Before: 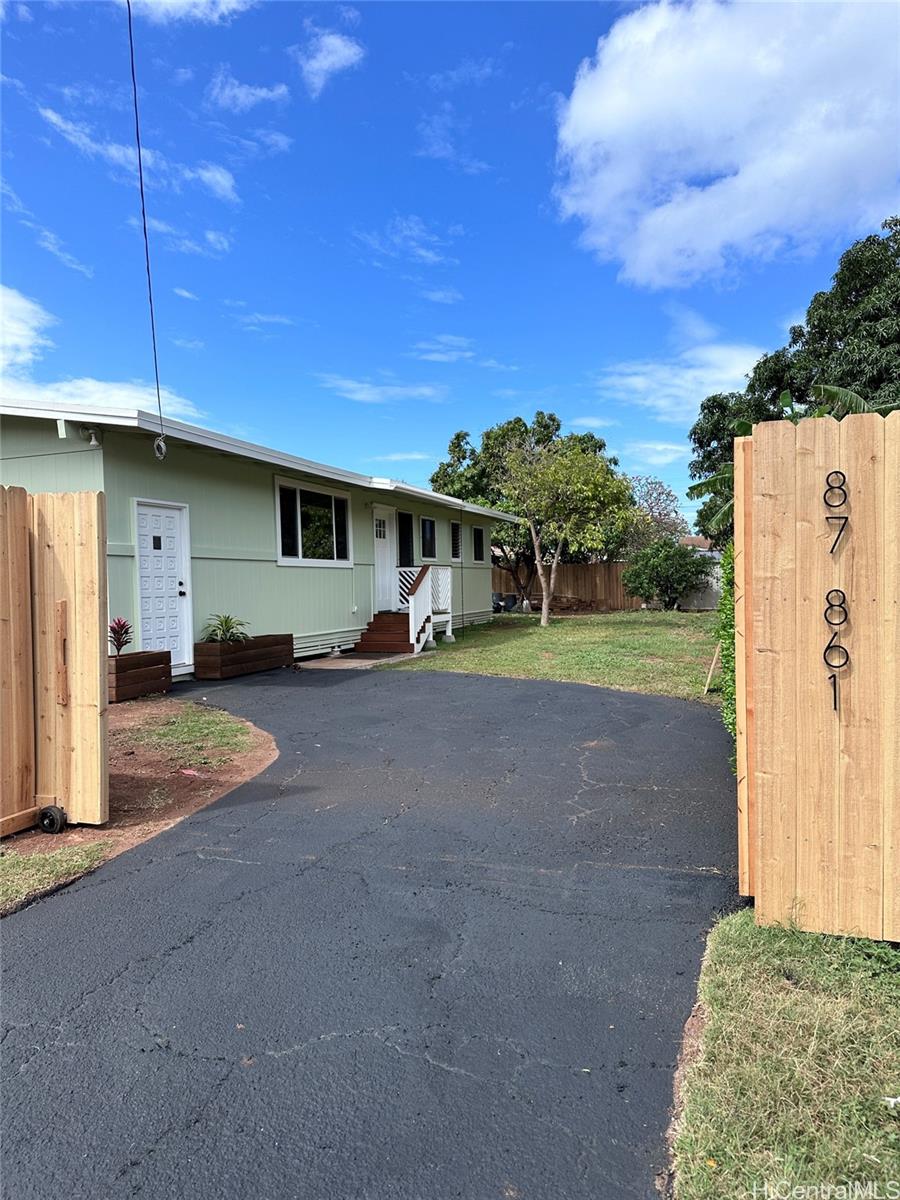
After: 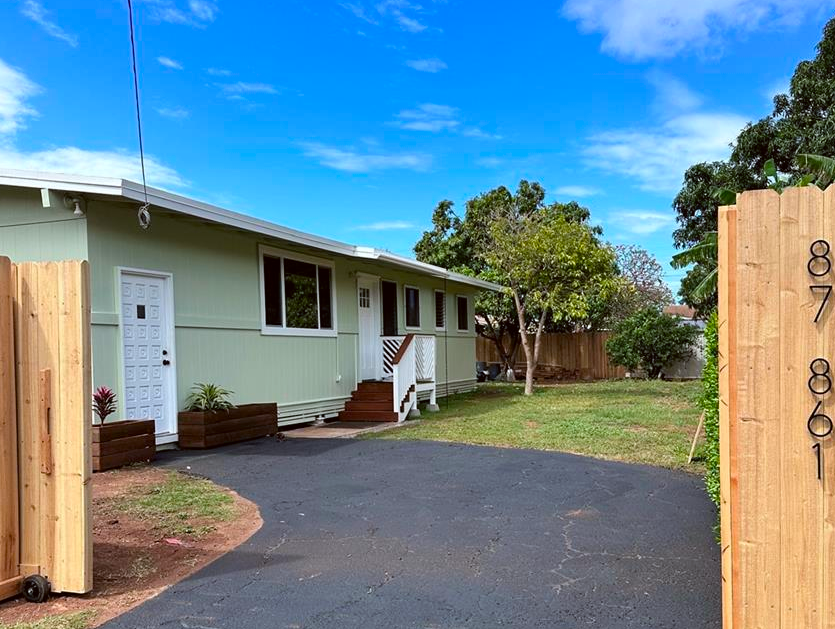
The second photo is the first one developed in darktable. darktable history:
crop: left 1.82%, top 19.307%, right 5.36%, bottom 28.268%
color correction: highlights a* -3.42, highlights b* -6.17, shadows a* 3.19, shadows b* 5.31
color balance rgb: highlights gain › chroma 1.341%, highlights gain › hue 56.77°, perceptual saturation grading › global saturation 19.57%, global vibrance 20%
